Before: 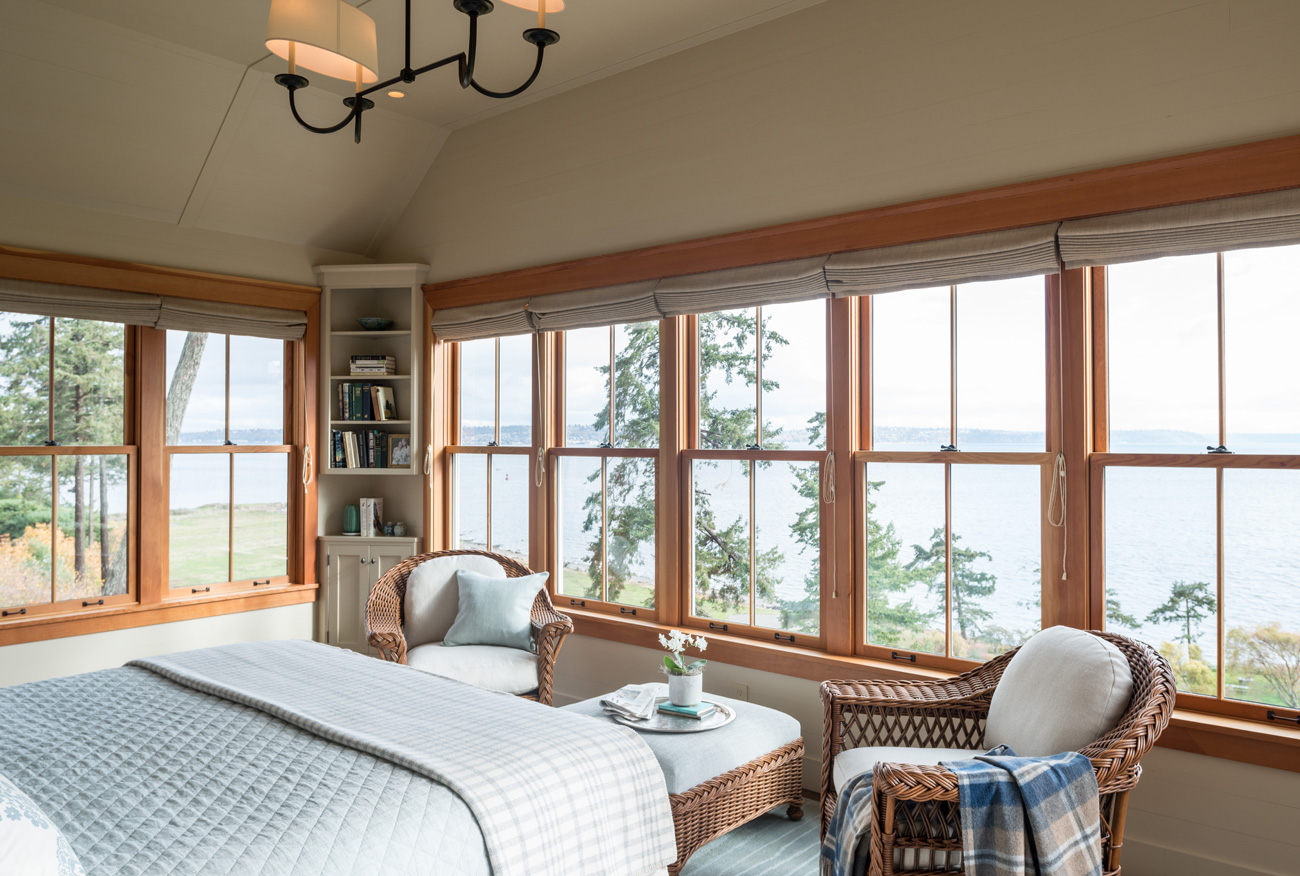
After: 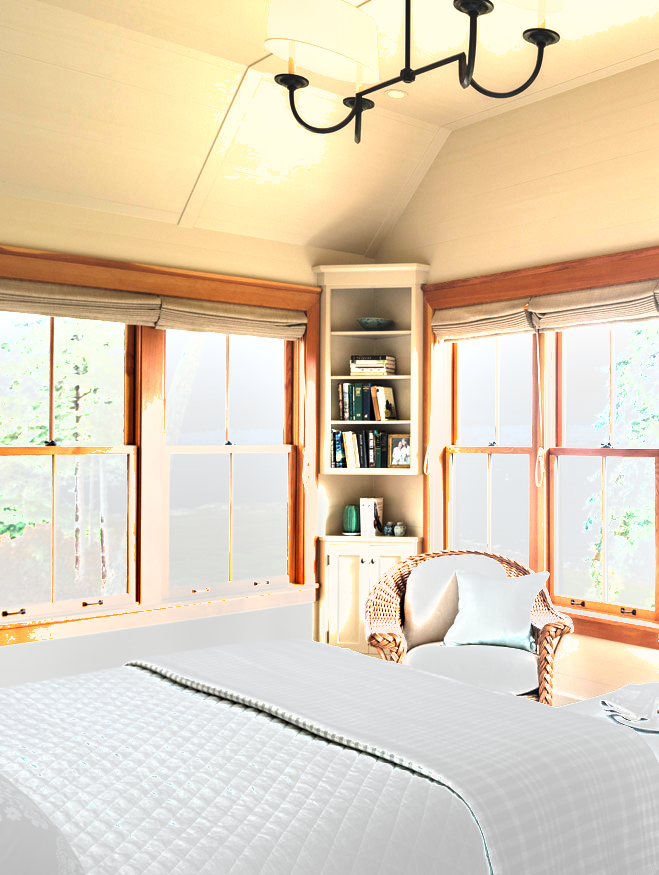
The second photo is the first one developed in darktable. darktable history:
levels: white 99.93%, levels [0.093, 0.434, 0.988]
exposure: black level correction -0.024, exposure 1.397 EV, compensate highlight preservation false
tone equalizer: -8 EV -0.713 EV, -7 EV -0.72 EV, -6 EV -0.575 EV, -5 EV -0.409 EV, -3 EV 0.401 EV, -2 EV 0.6 EV, -1 EV 0.681 EV, +0 EV 0.725 EV, smoothing diameter 24.79%, edges refinement/feathering 7.39, preserve details guided filter
crop and rotate: left 0.056%, top 0%, right 49.189%
shadows and highlights: shadows 59.95, soften with gaussian
